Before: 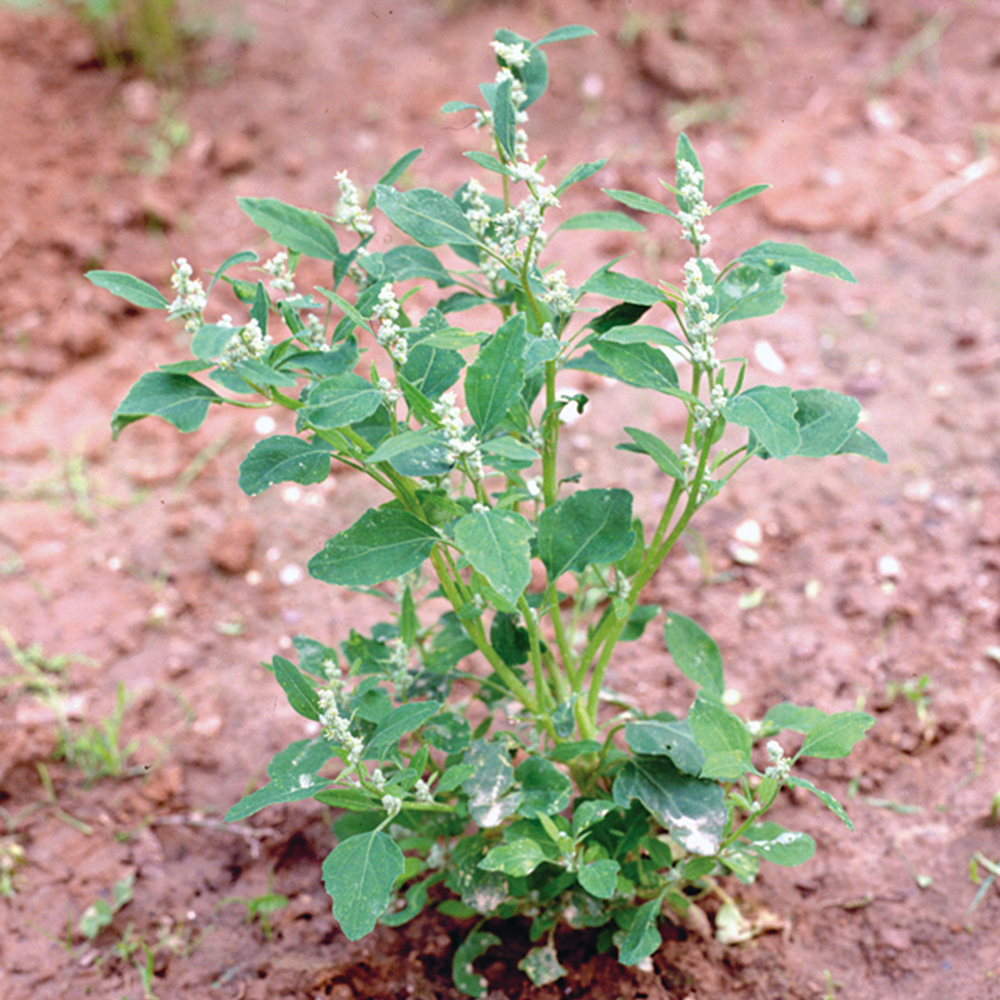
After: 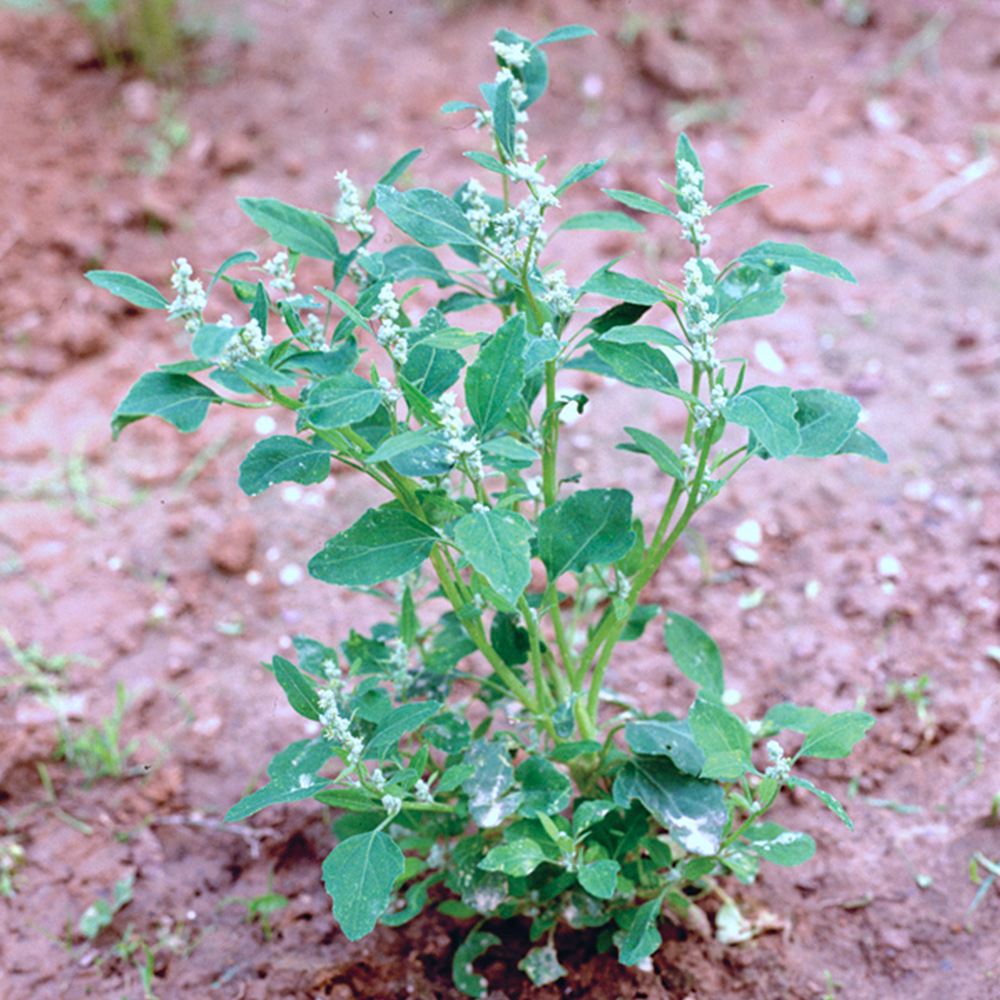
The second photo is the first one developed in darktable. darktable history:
color calibration: illuminant as shot in camera, x 0.378, y 0.381, temperature 4098.08 K
